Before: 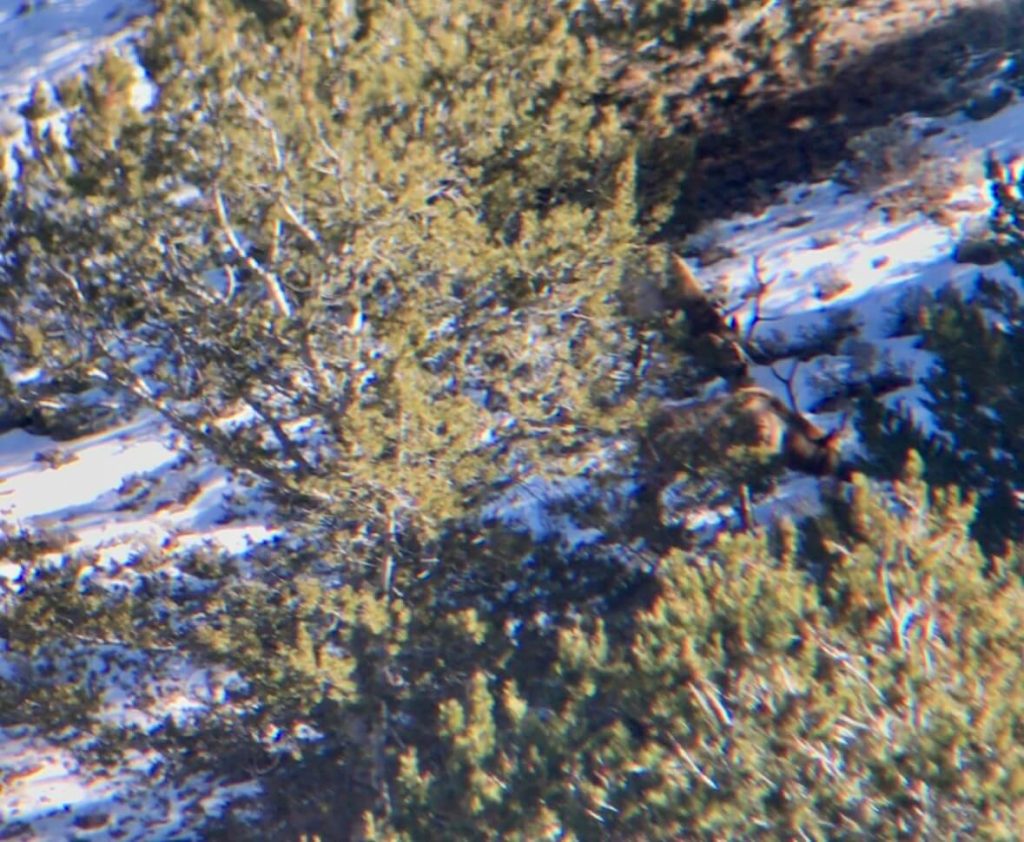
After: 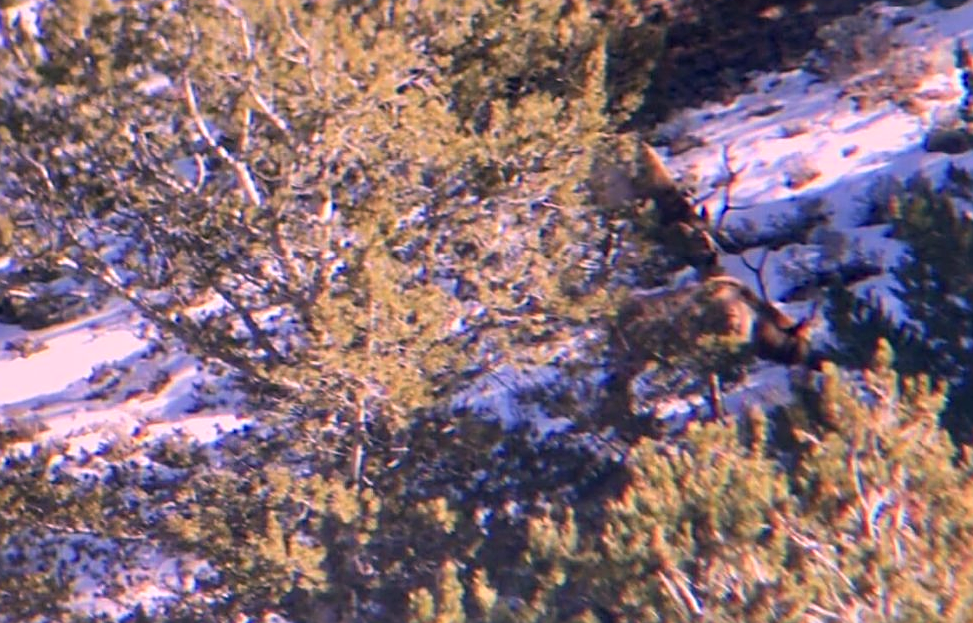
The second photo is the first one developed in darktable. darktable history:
white balance: red 1.05, blue 1.072
color correction: highlights a* 14.52, highlights b* 4.84
crop and rotate: left 2.991%, top 13.302%, right 1.981%, bottom 12.636%
sharpen: on, module defaults
